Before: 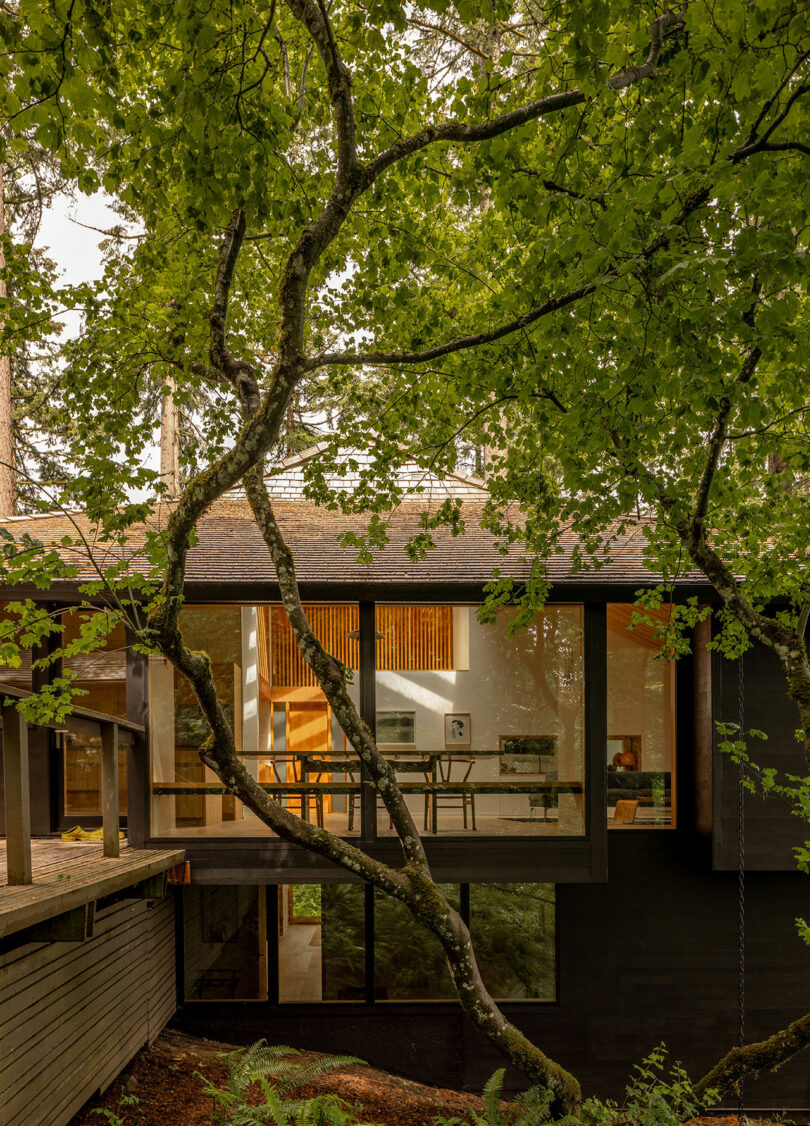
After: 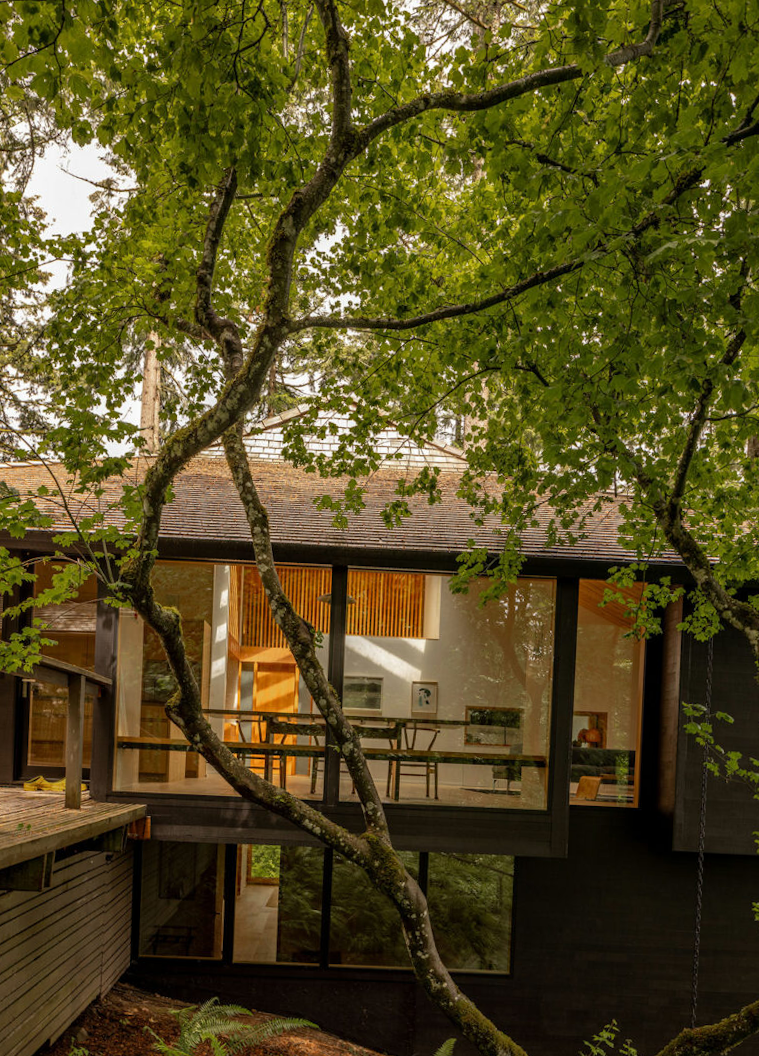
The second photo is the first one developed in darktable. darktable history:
crop and rotate: angle -2.77°
